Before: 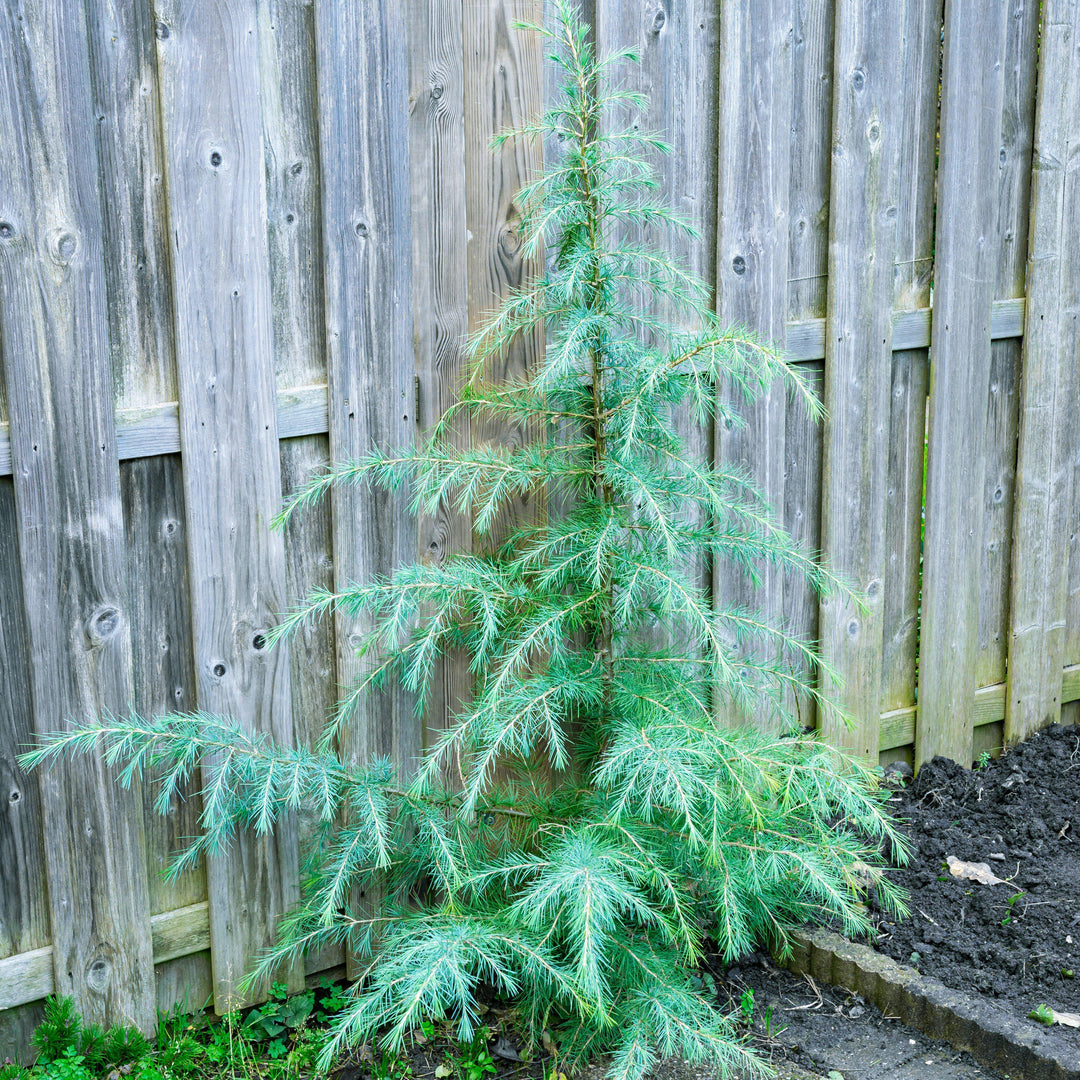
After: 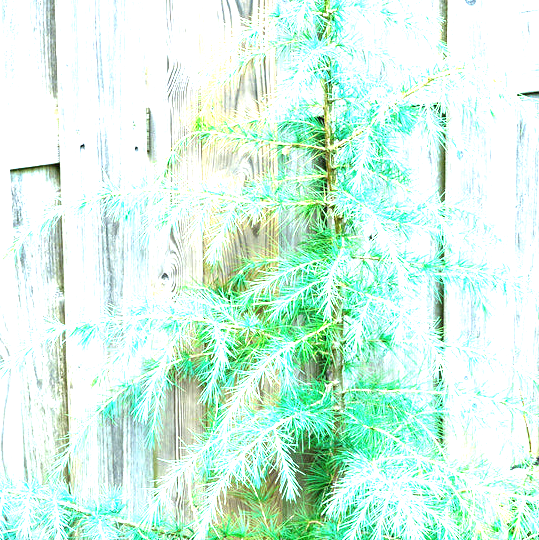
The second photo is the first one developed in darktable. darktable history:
crop: left 25%, top 25%, right 25%, bottom 25%
exposure: exposure 2.003 EV, compensate highlight preservation false
